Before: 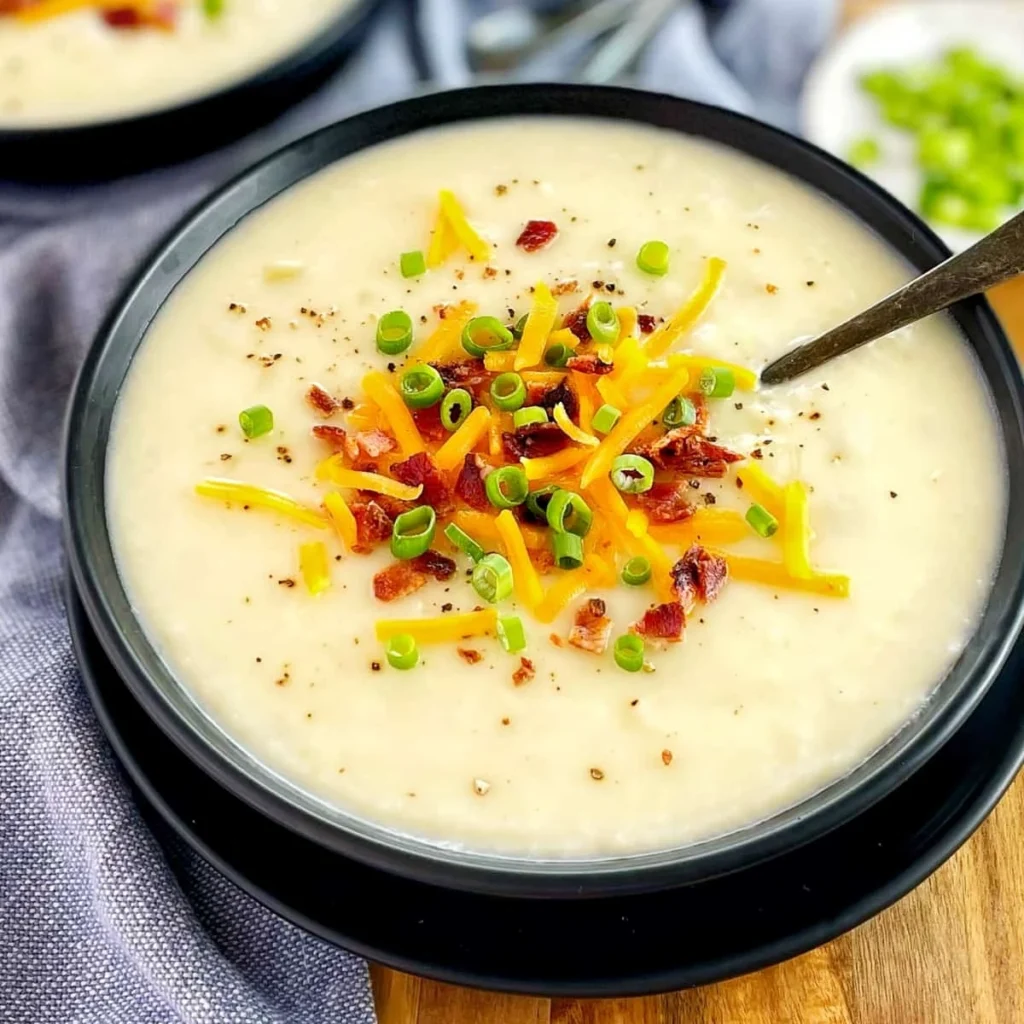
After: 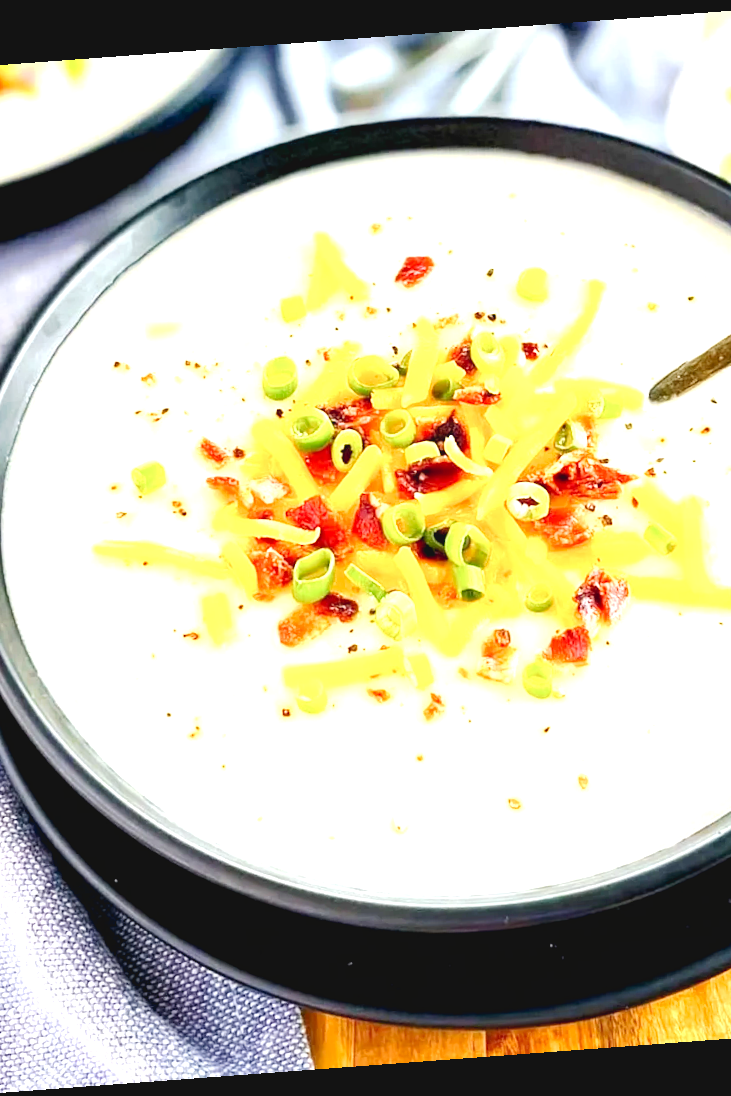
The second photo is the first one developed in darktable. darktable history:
crop and rotate: left 12.648%, right 20.685%
rotate and perspective: rotation -4.25°, automatic cropping off
exposure: black level correction 0, exposure 1.5 EV, compensate exposure bias true, compensate highlight preservation false
tone curve: curves: ch0 [(0, 0) (0.003, 0.059) (0.011, 0.059) (0.025, 0.057) (0.044, 0.055) (0.069, 0.057) (0.1, 0.083) (0.136, 0.128) (0.177, 0.185) (0.224, 0.242) (0.277, 0.308) (0.335, 0.383) (0.399, 0.468) (0.468, 0.547) (0.543, 0.632) (0.623, 0.71) (0.709, 0.801) (0.801, 0.859) (0.898, 0.922) (1, 1)], preserve colors none
